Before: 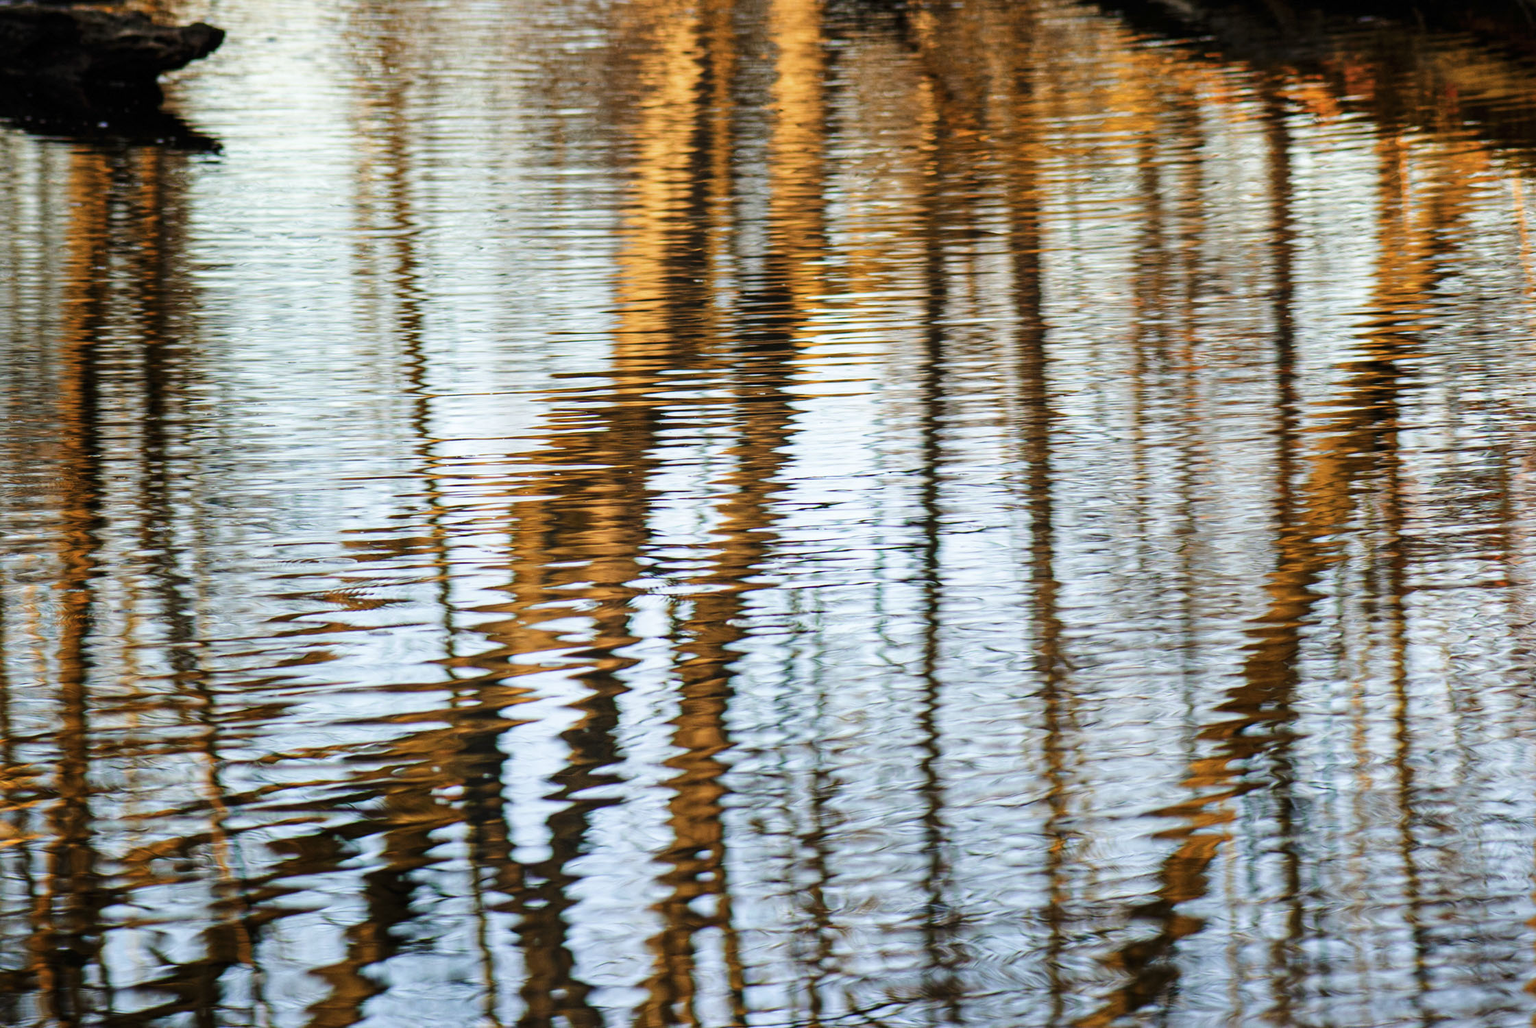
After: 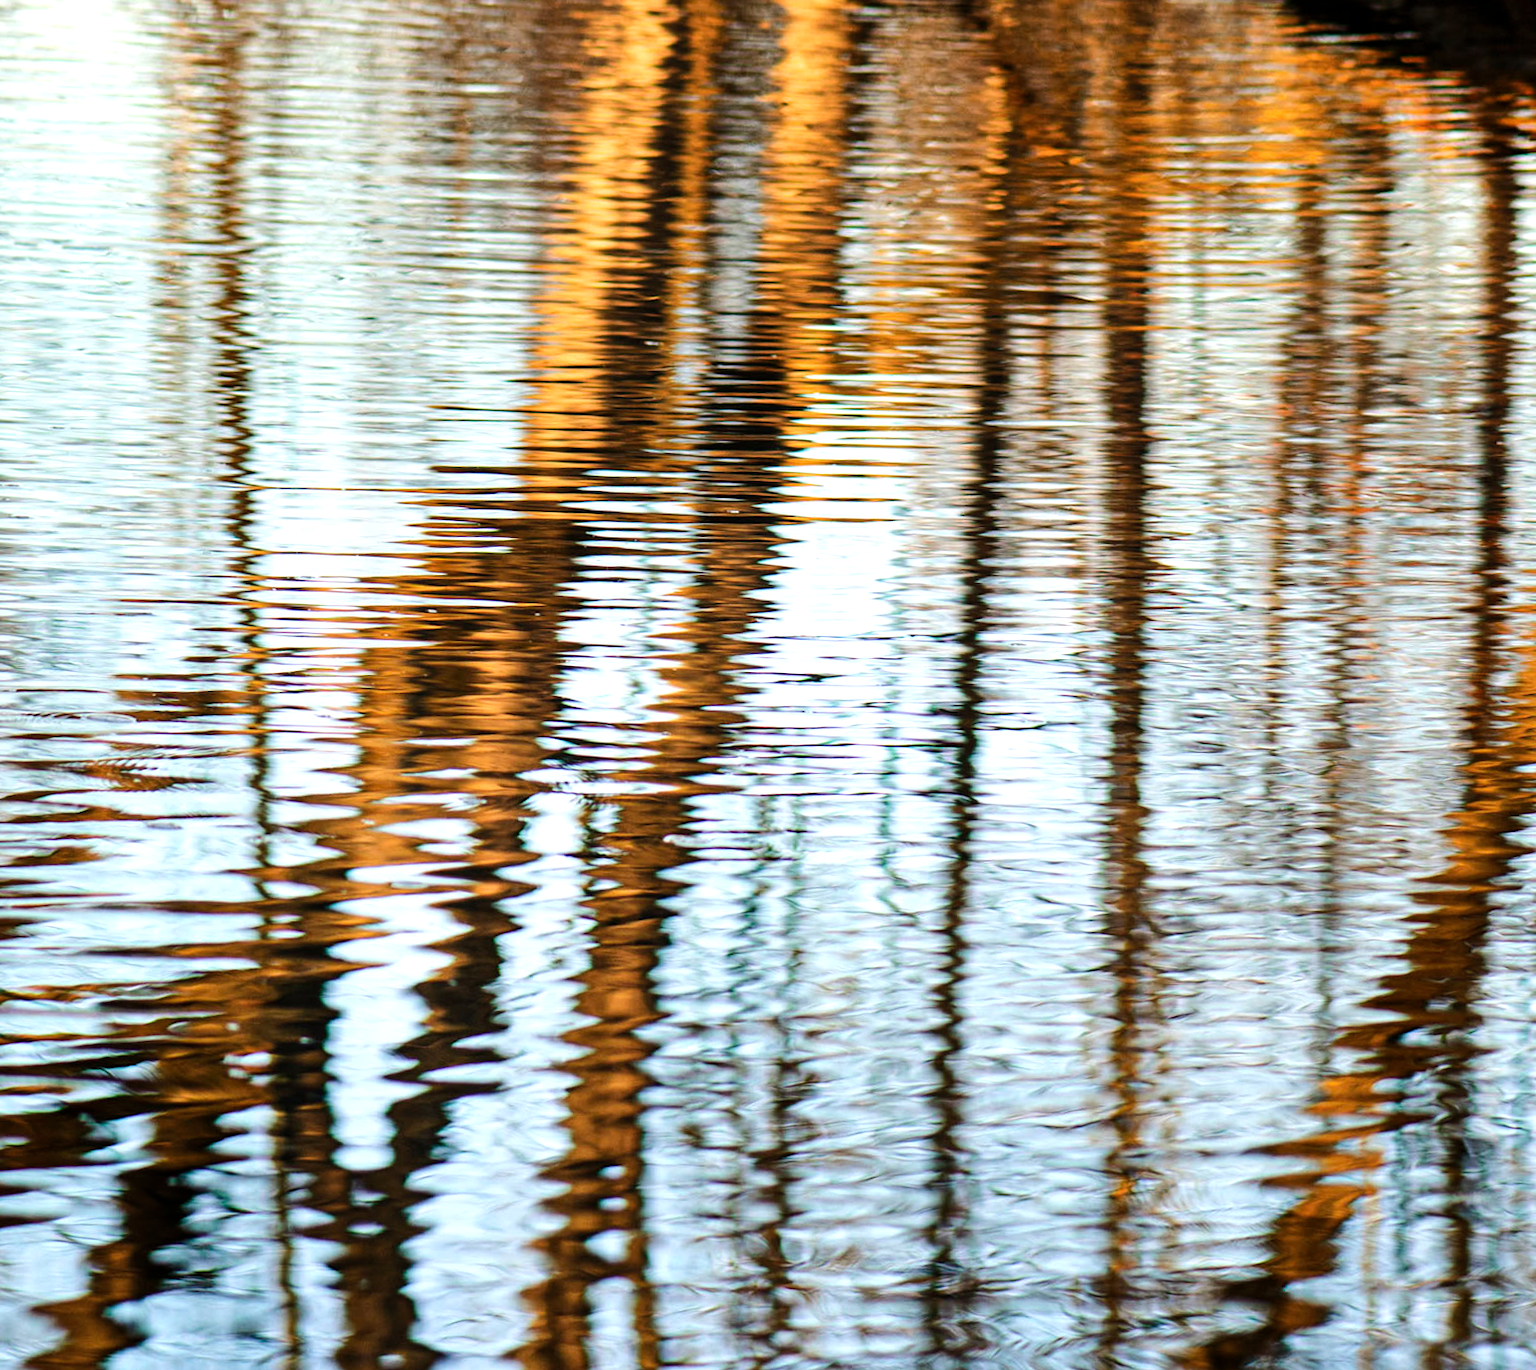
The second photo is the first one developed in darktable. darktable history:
crop and rotate: angle -3.27°, left 14.277%, top 0.028%, right 10.766%, bottom 0.028%
tone equalizer: -8 EV -0.417 EV, -7 EV -0.389 EV, -6 EV -0.333 EV, -5 EV -0.222 EV, -3 EV 0.222 EV, -2 EV 0.333 EV, -1 EV 0.389 EV, +0 EV 0.417 EV, edges refinement/feathering 500, mask exposure compensation -1.57 EV, preserve details no
